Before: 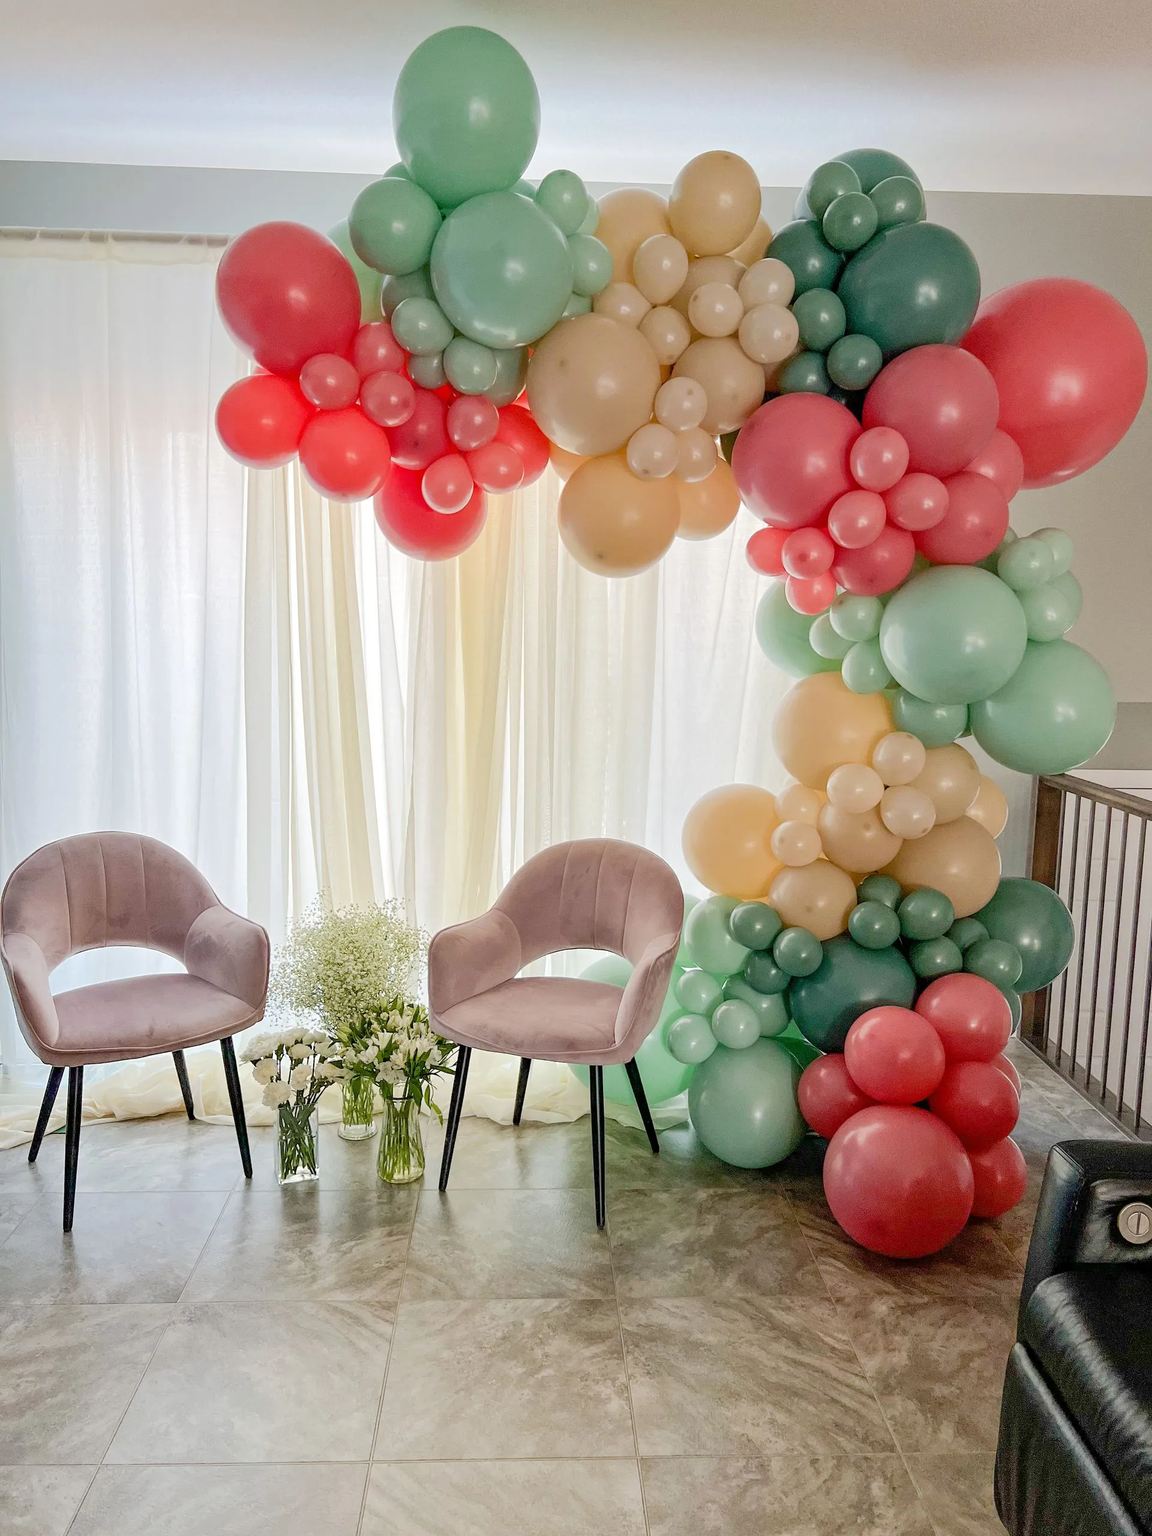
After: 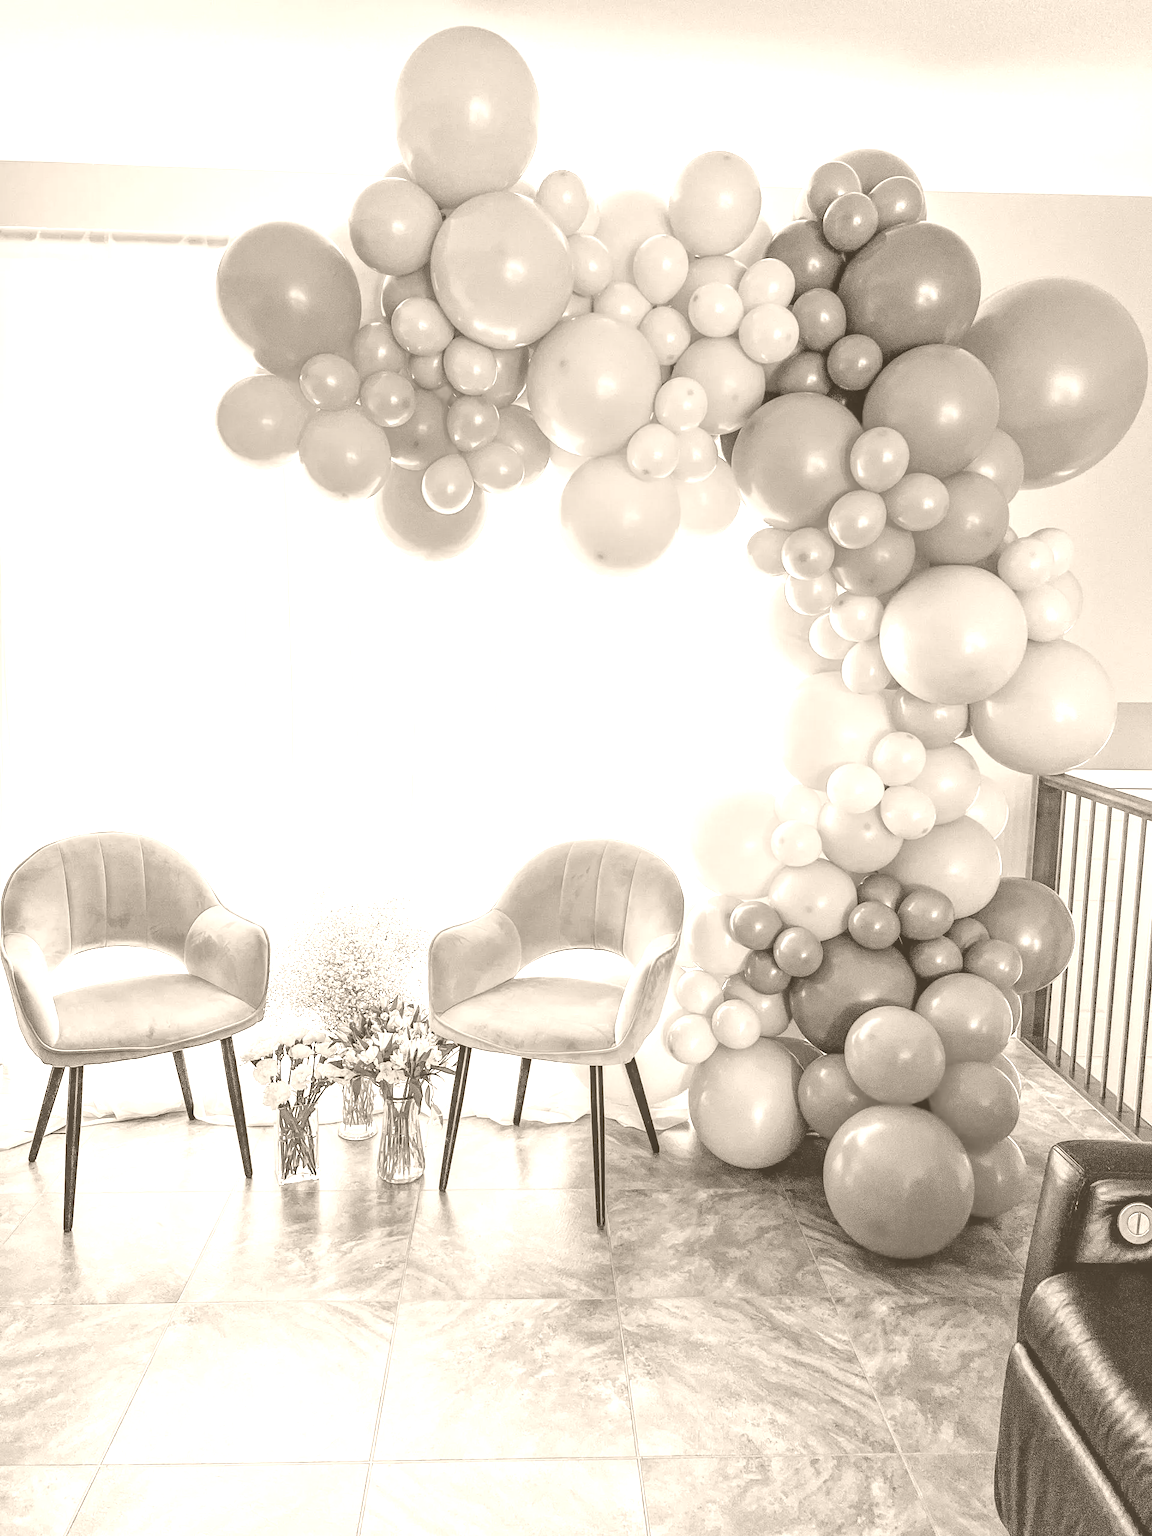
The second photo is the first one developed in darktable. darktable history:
colorize: hue 34.49°, saturation 35.33%, source mix 100%, version 1
local contrast: on, module defaults
